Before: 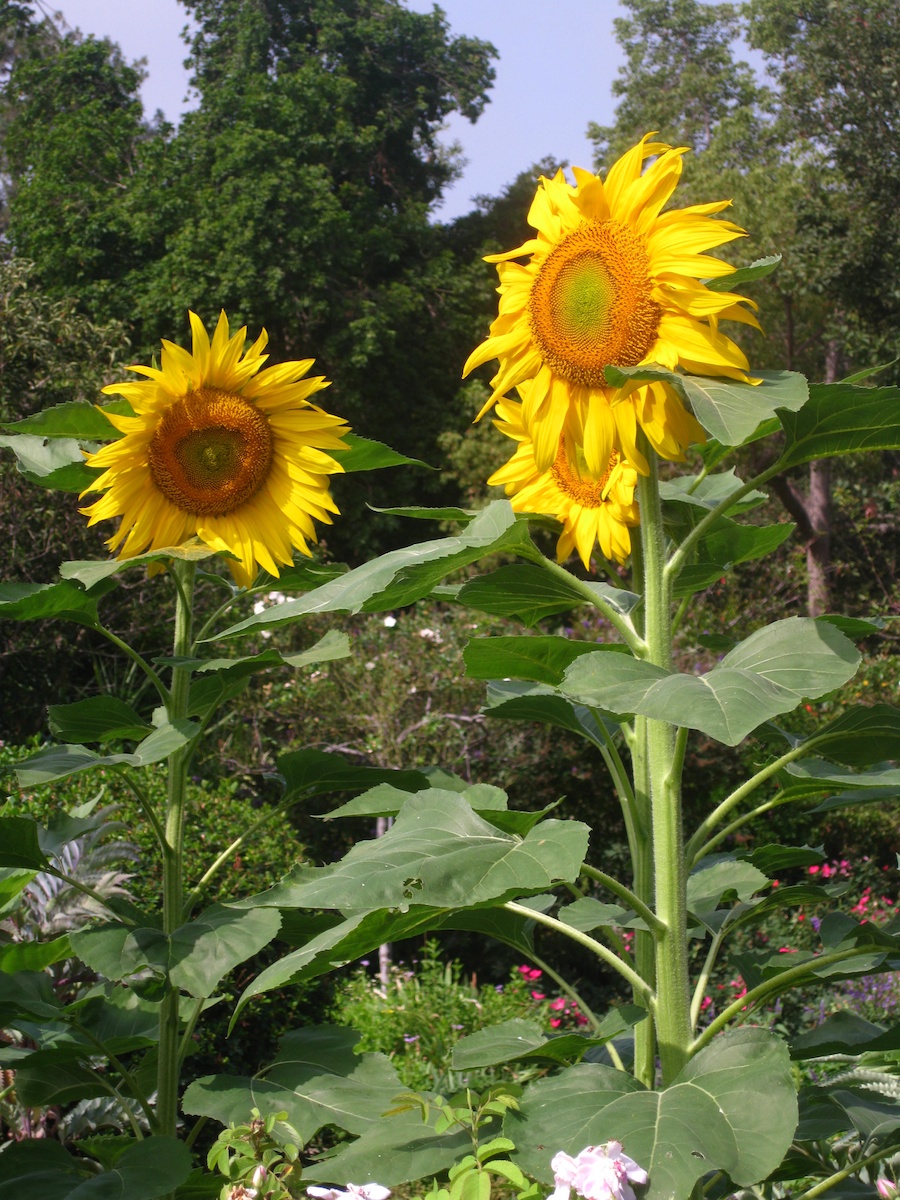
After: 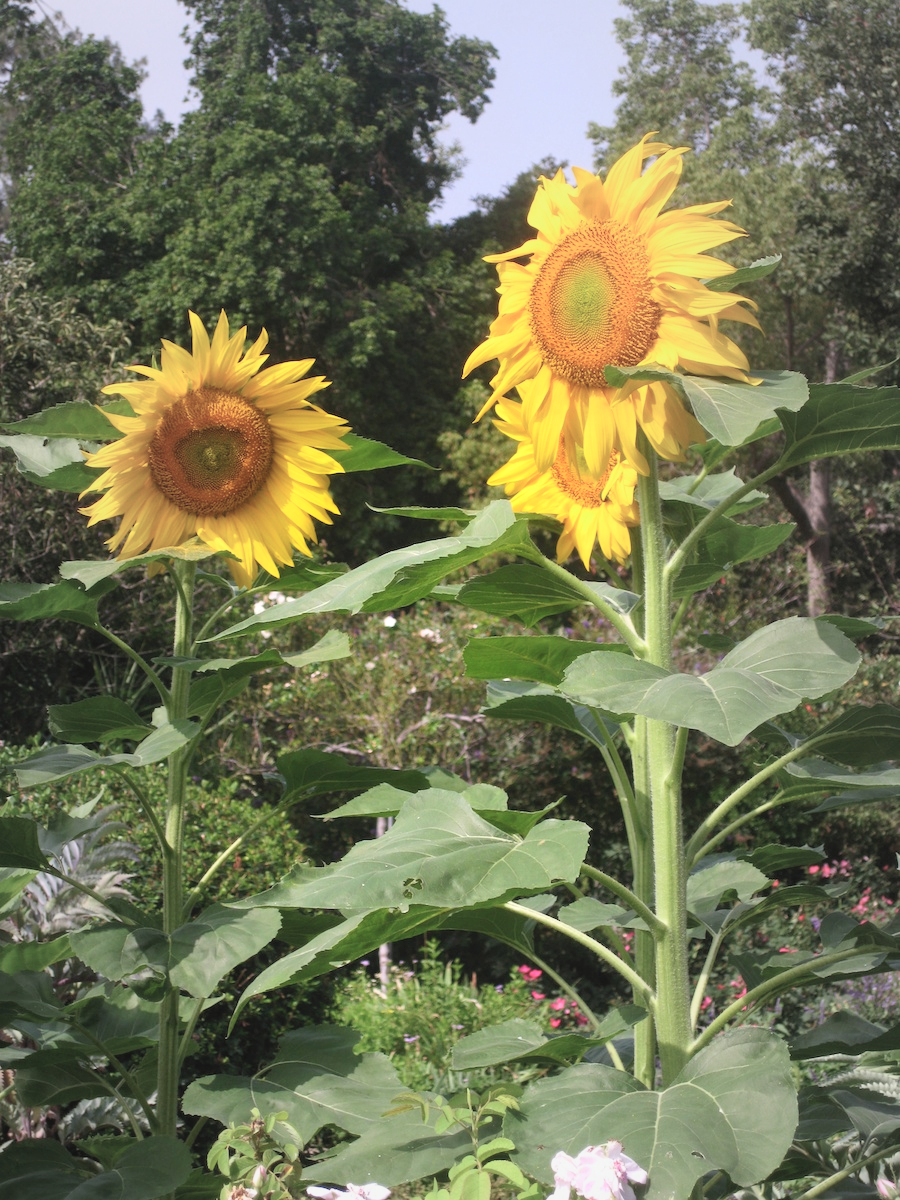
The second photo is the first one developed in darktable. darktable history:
contrast brightness saturation: contrast 0.14, brightness 0.21
exposure: black level correction -0.001, exposure 0.08 EV, compensate highlight preservation false
vignetting: fall-off start 18.21%, fall-off radius 137.95%, brightness -0.207, center (-0.078, 0.066), width/height ratio 0.62, shape 0.59
